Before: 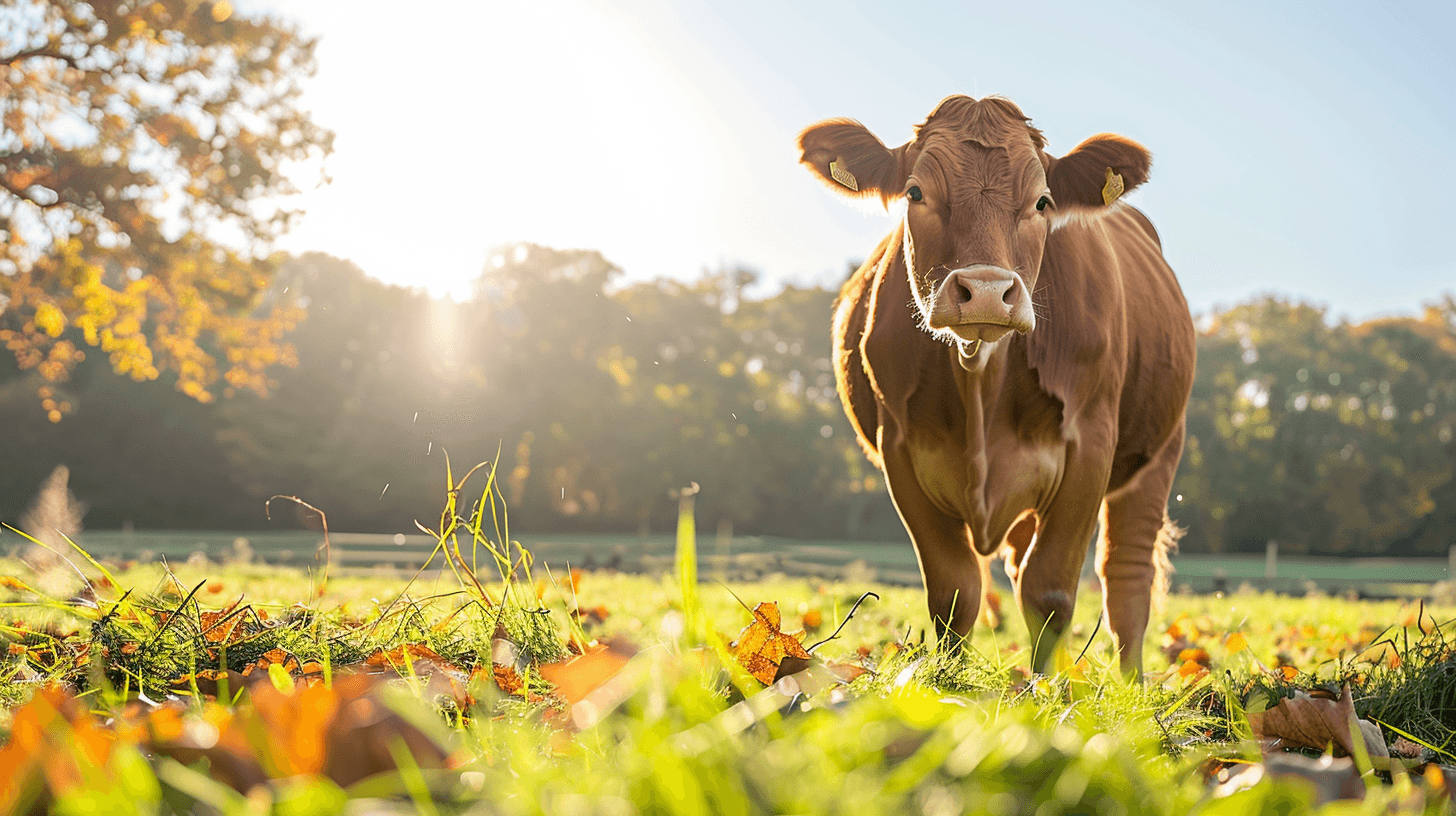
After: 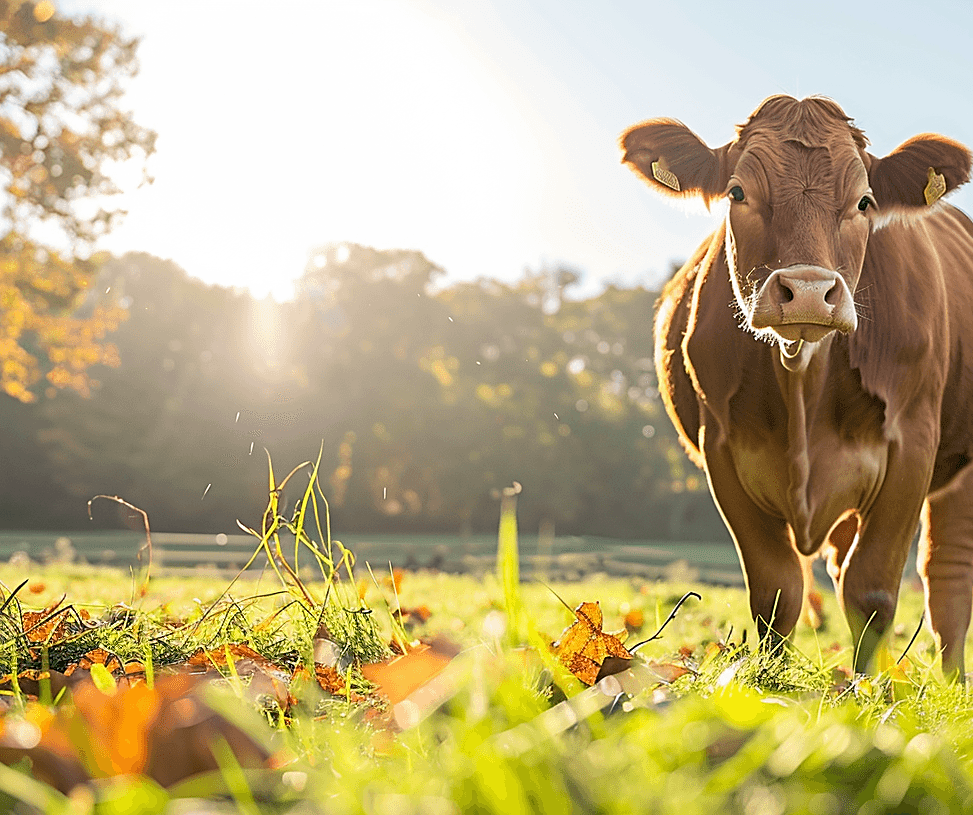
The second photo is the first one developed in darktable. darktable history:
tone equalizer: smoothing diameter 24.89%, edges refinement/feathering 14.93, preserve details guided filter
crop and rotate: left 12.259%, right 20.906%
sharpen: radius 1.908, amount 0.415, threshold 1.159
